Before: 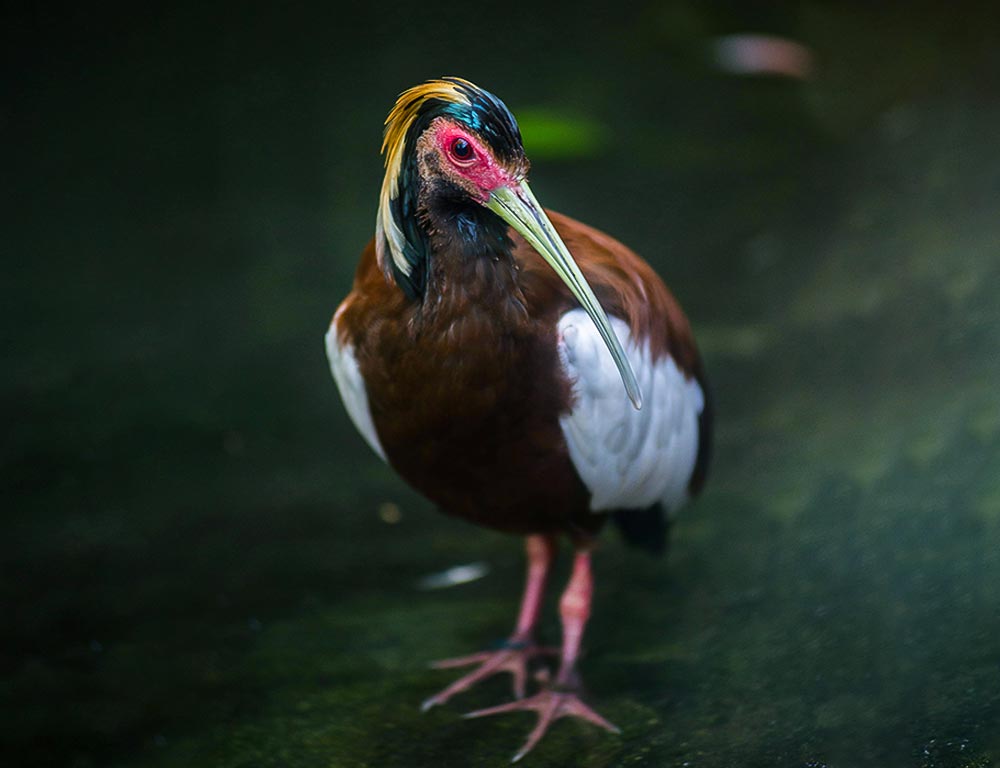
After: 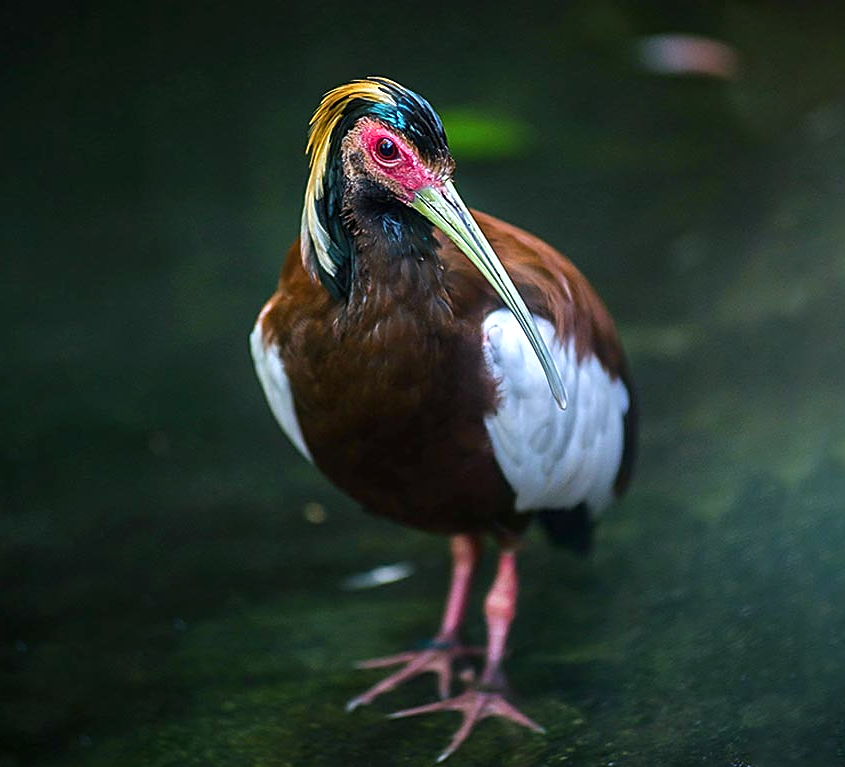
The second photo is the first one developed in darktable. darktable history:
color calibration: x 0.354, y 0.368, temperature 4678.32 K
exposure: exposure 0.36 EV, compensate exposure bias true, compensate highlight preservation false
sharpen: on, module defaults
crop: left 7.598%, right 7.854%
